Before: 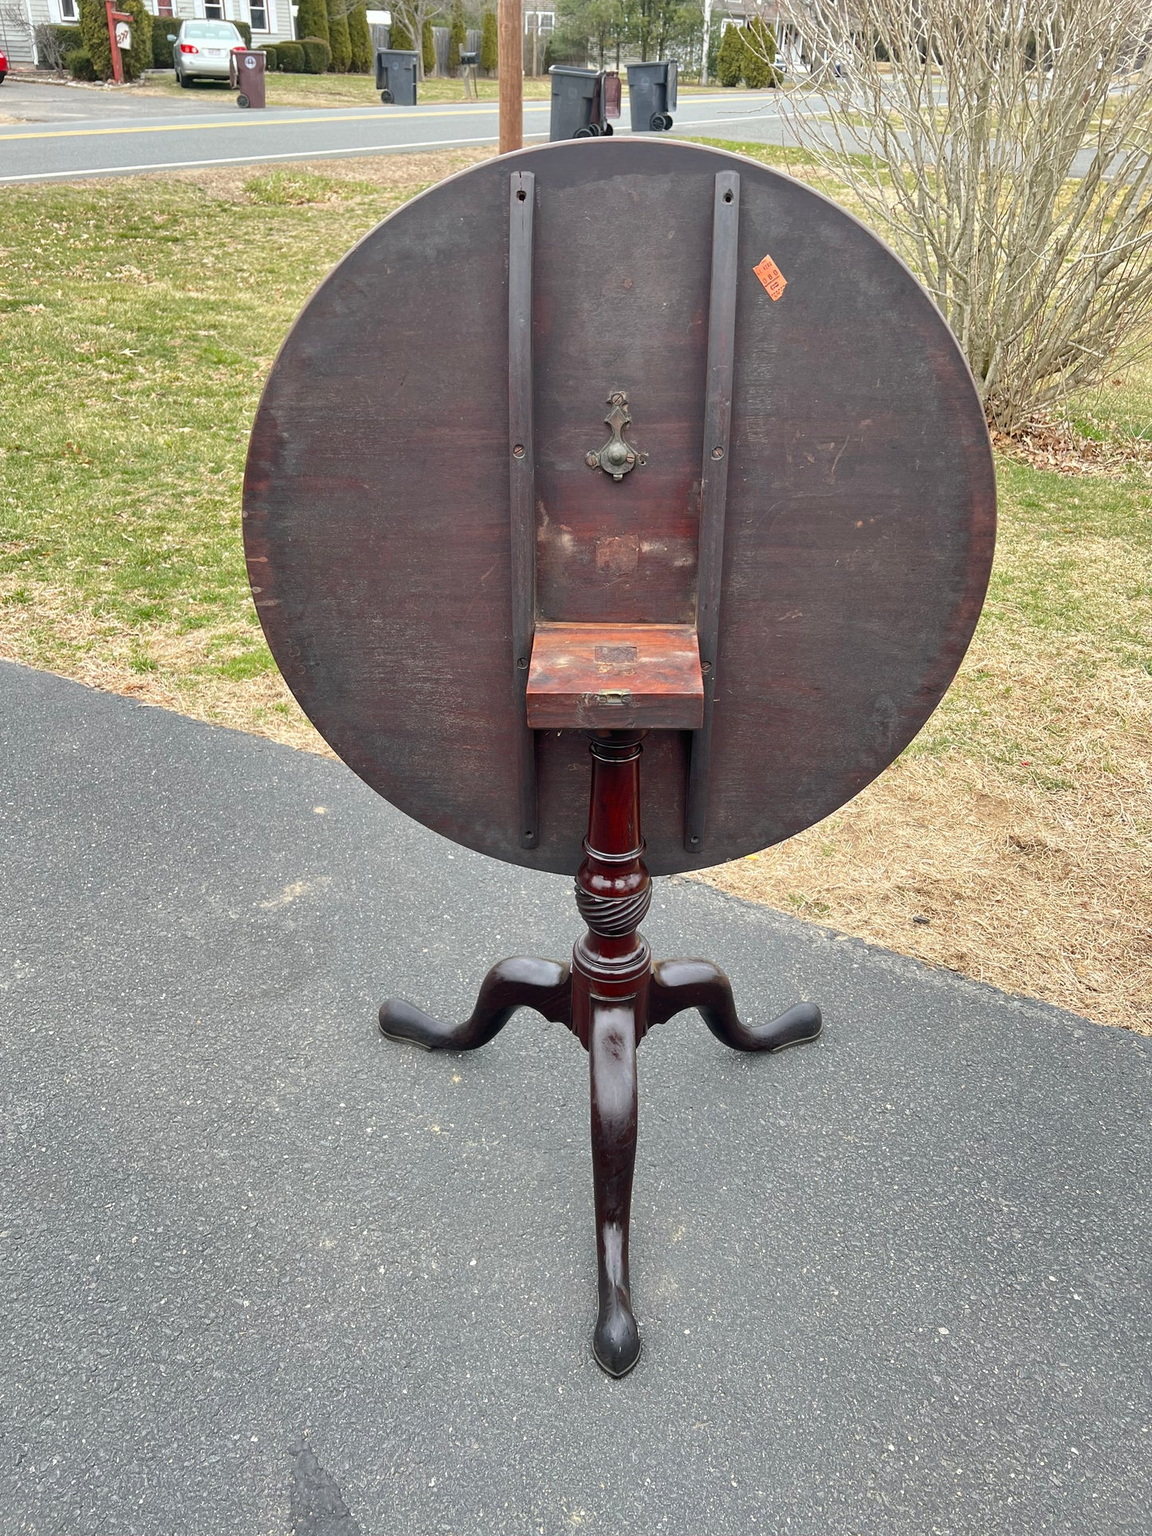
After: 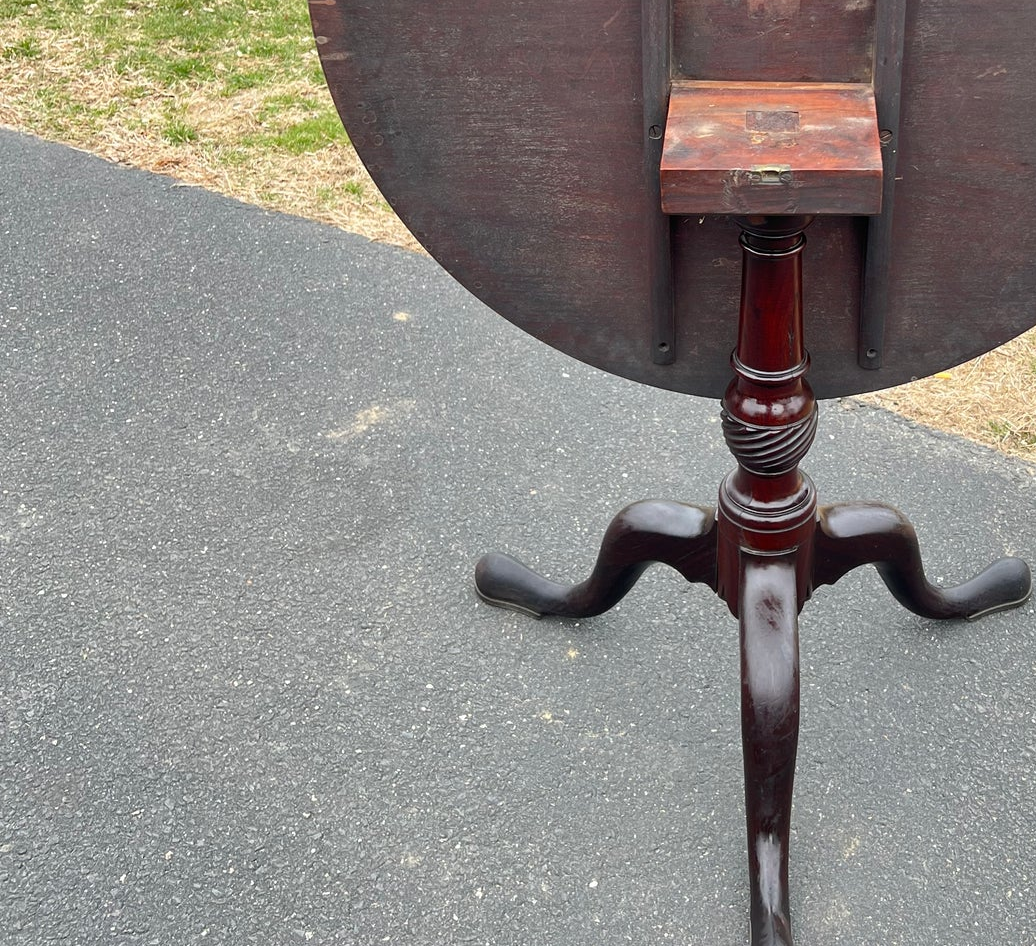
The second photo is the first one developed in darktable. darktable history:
crop: top 36.355%, right 28.255%, bottom 14.548%
